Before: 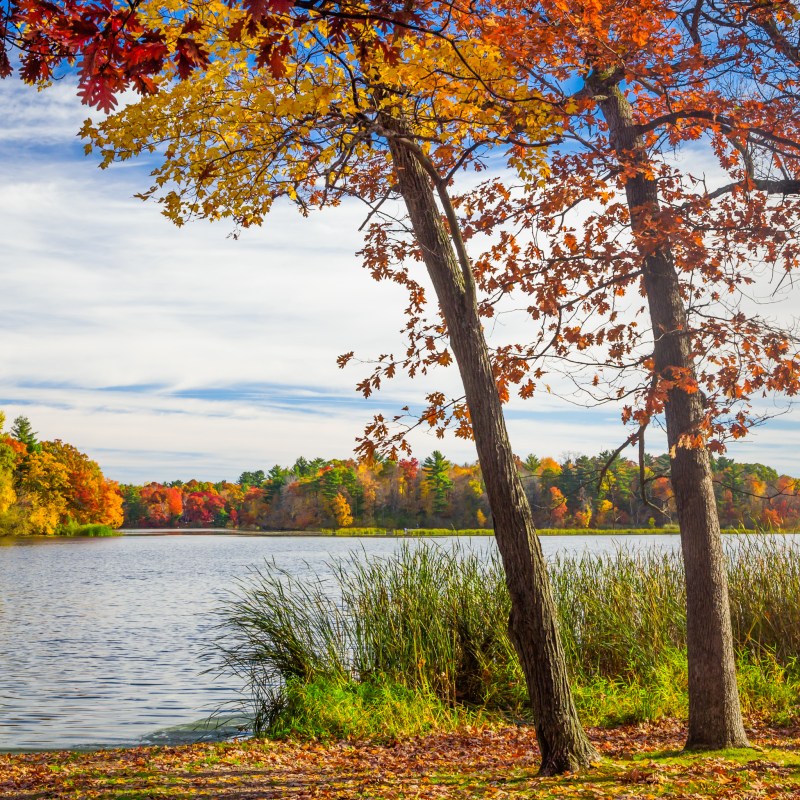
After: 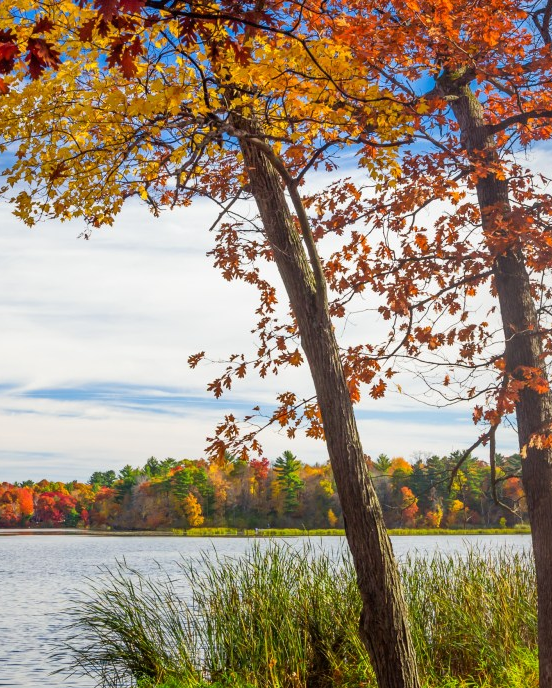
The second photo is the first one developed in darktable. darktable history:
crop: left 18.719%, right 12.208%, bottom 13.984%
